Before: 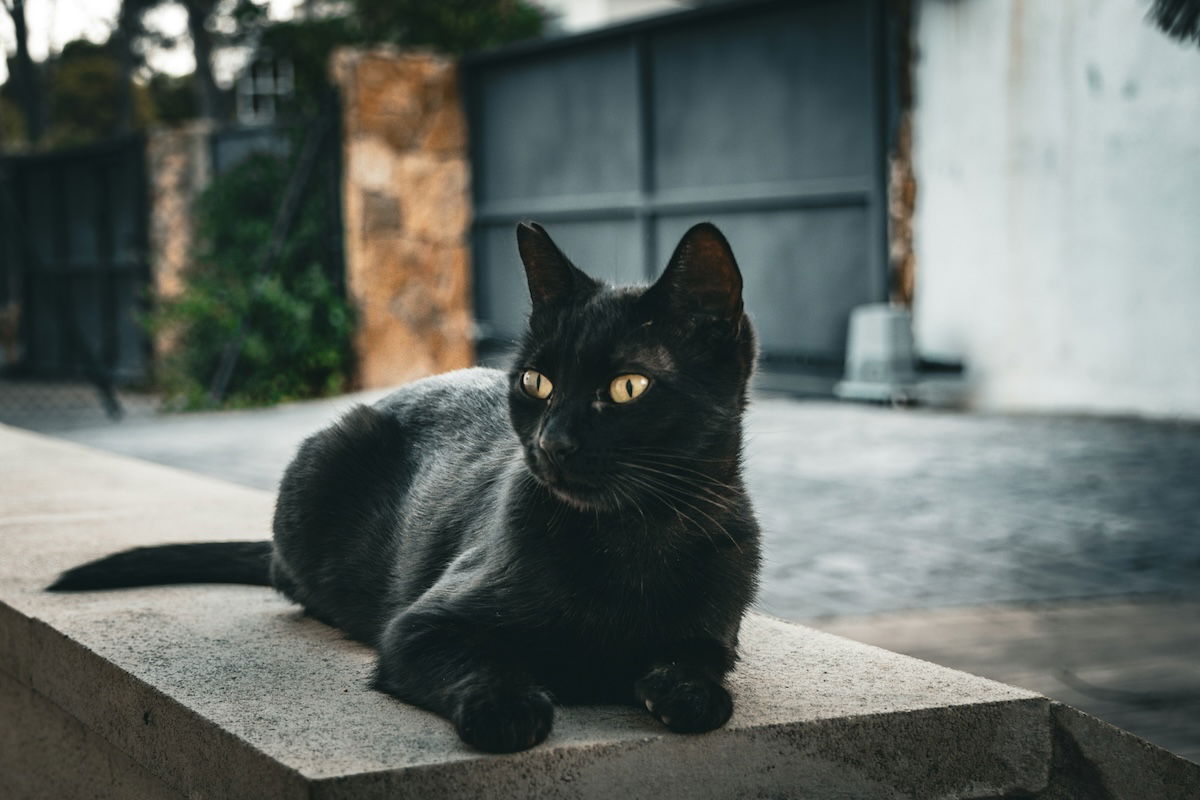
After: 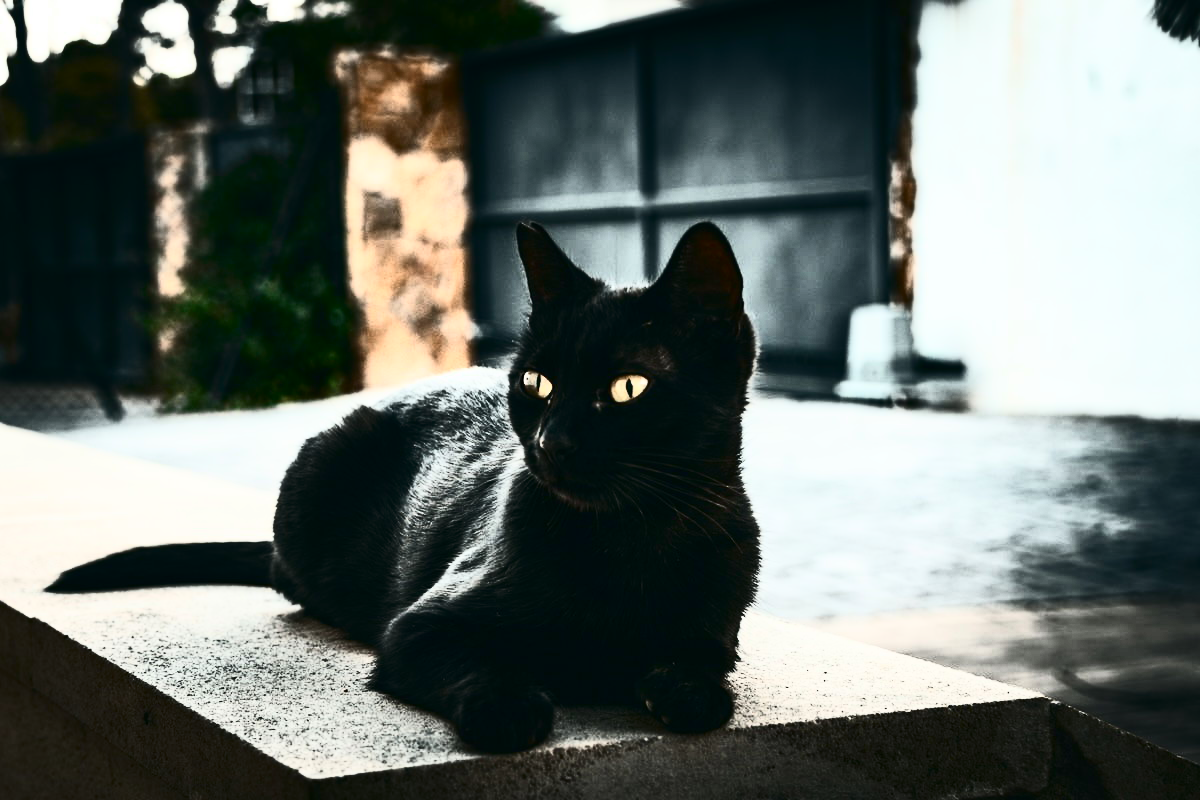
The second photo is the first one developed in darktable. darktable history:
contrast brightness saturation: contrast 0.93, brightness 0.201
